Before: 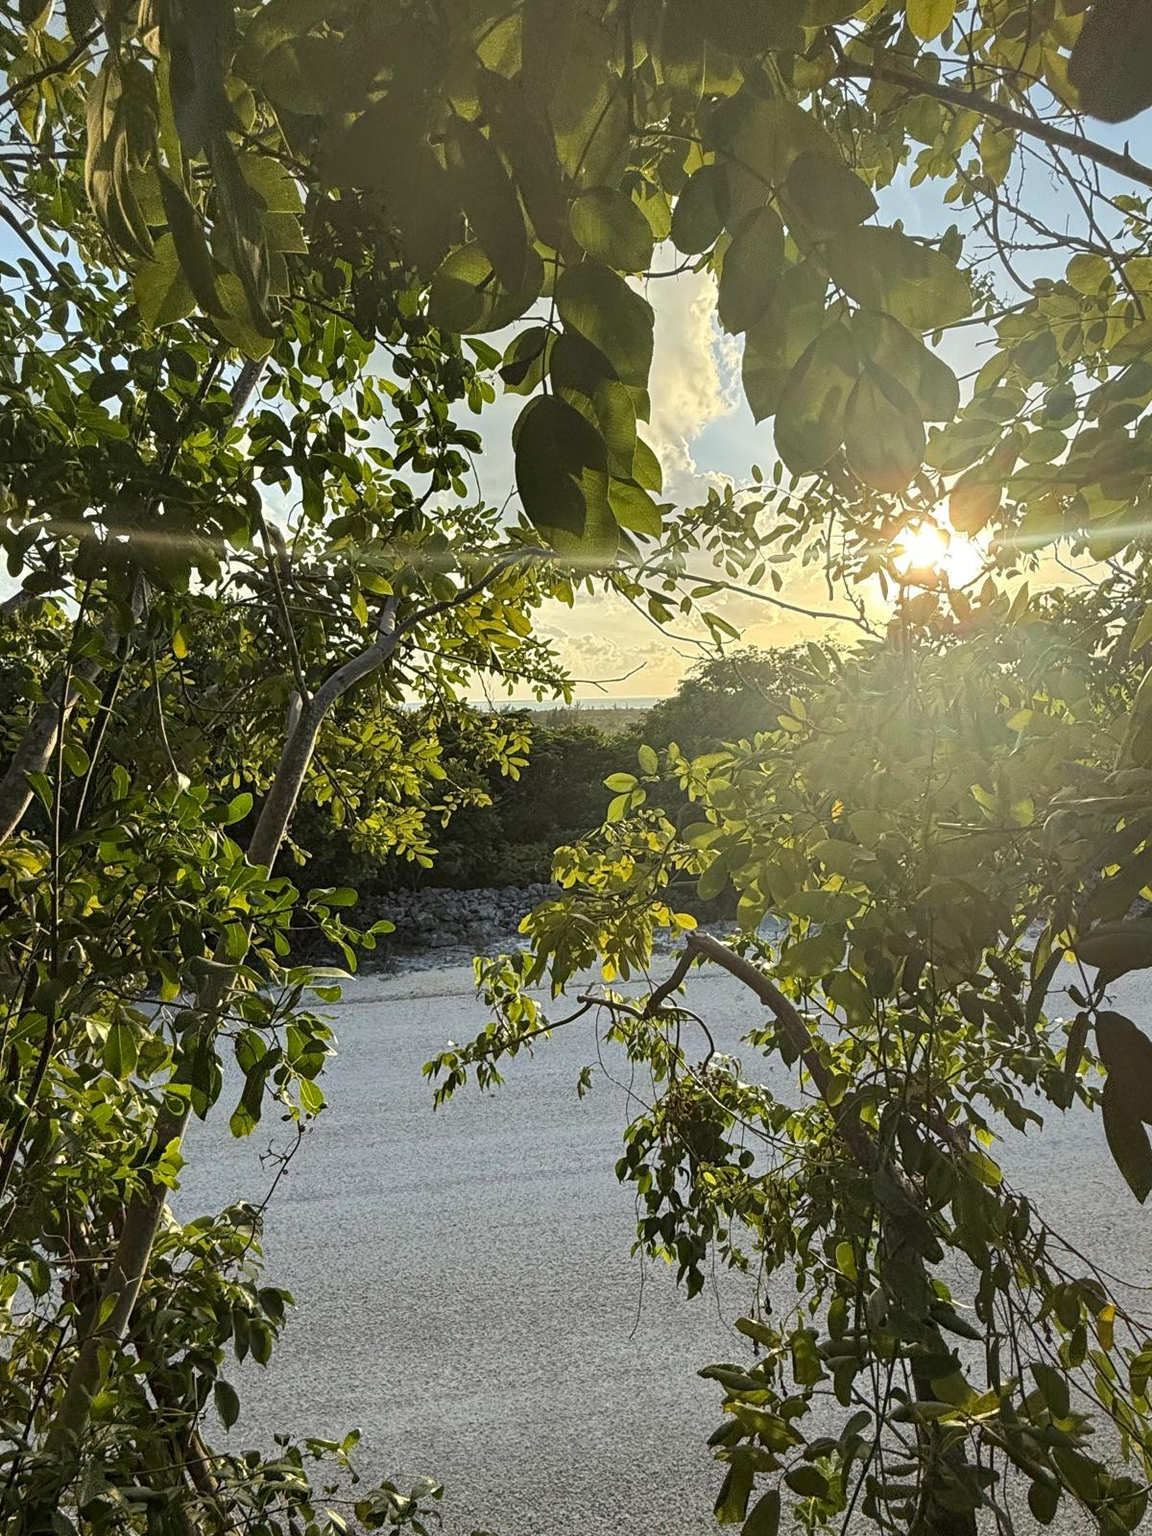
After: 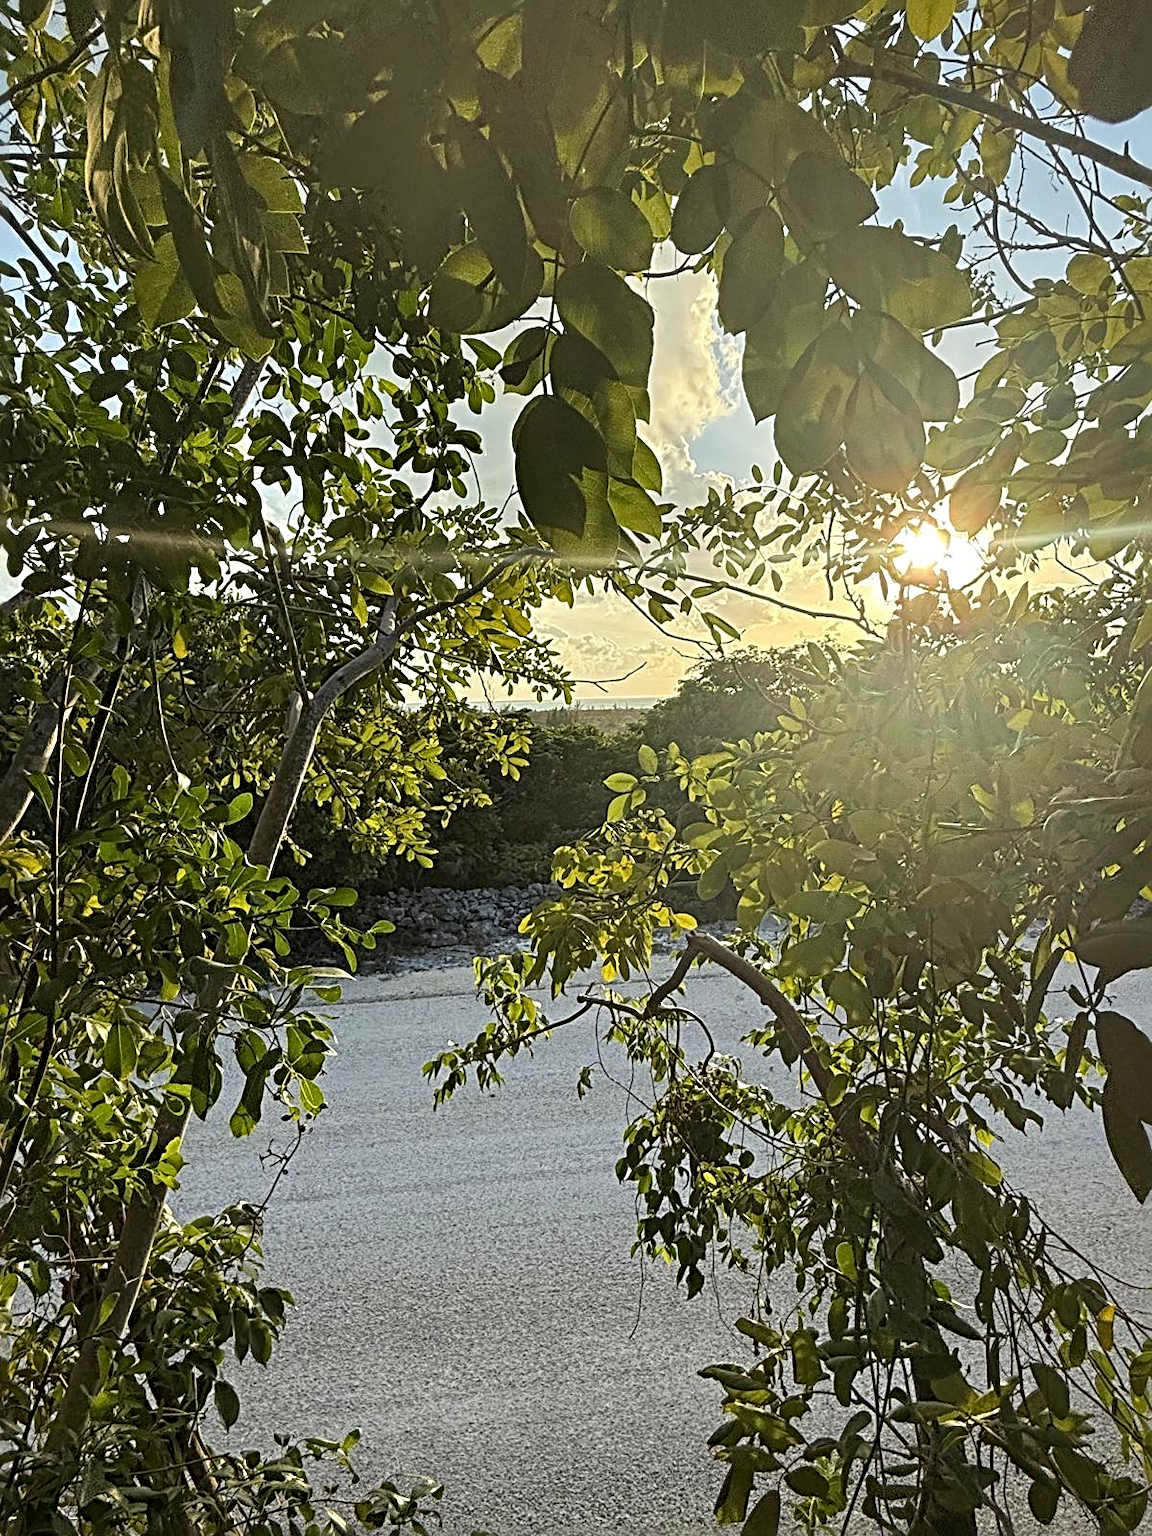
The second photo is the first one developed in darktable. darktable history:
sharpen: radius 4
tone equalizer: on, module defaults
